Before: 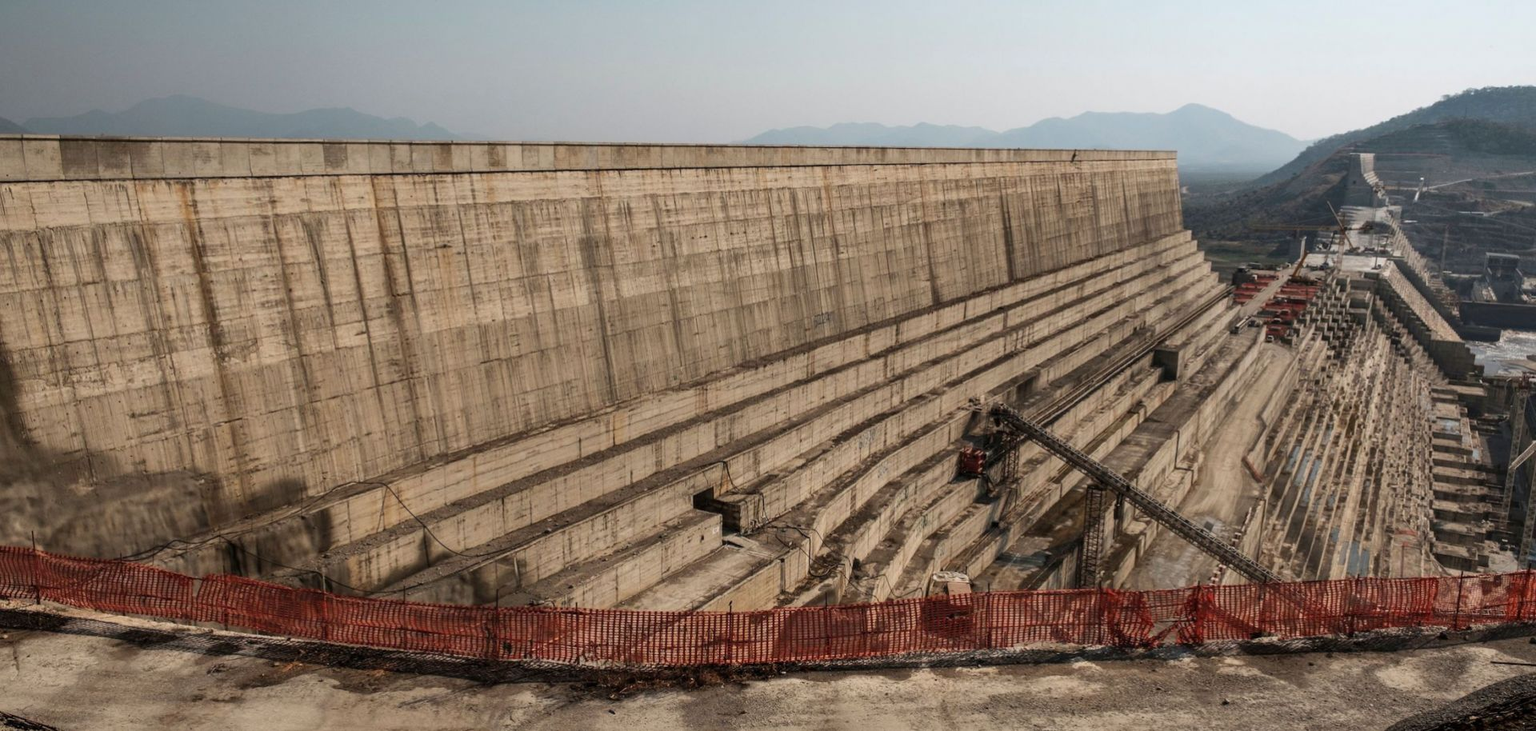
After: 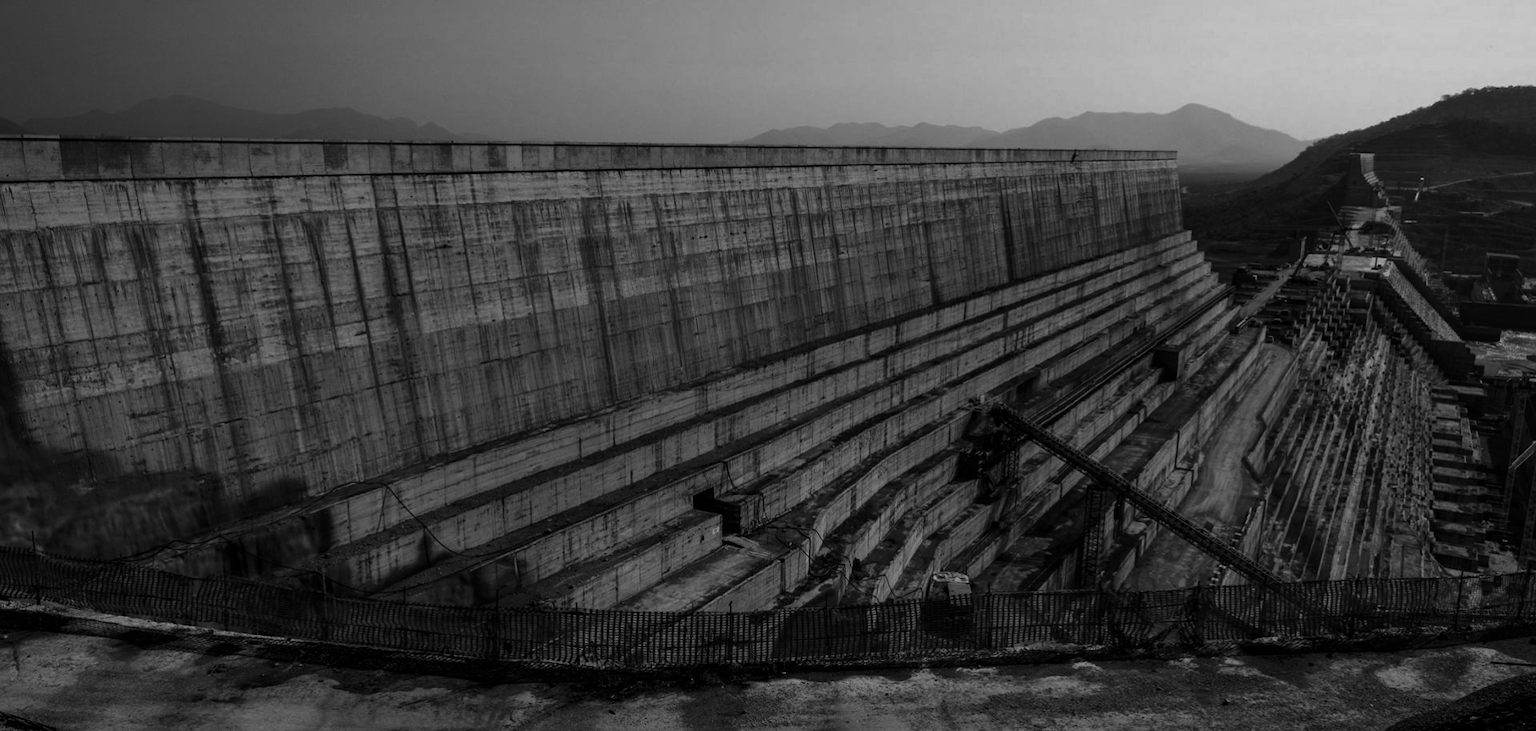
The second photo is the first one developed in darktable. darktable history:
contrast brightness saturation: contrast -0.03, brightness -0.59, saturation -1
white balance: red 0.925, blue 1.046
